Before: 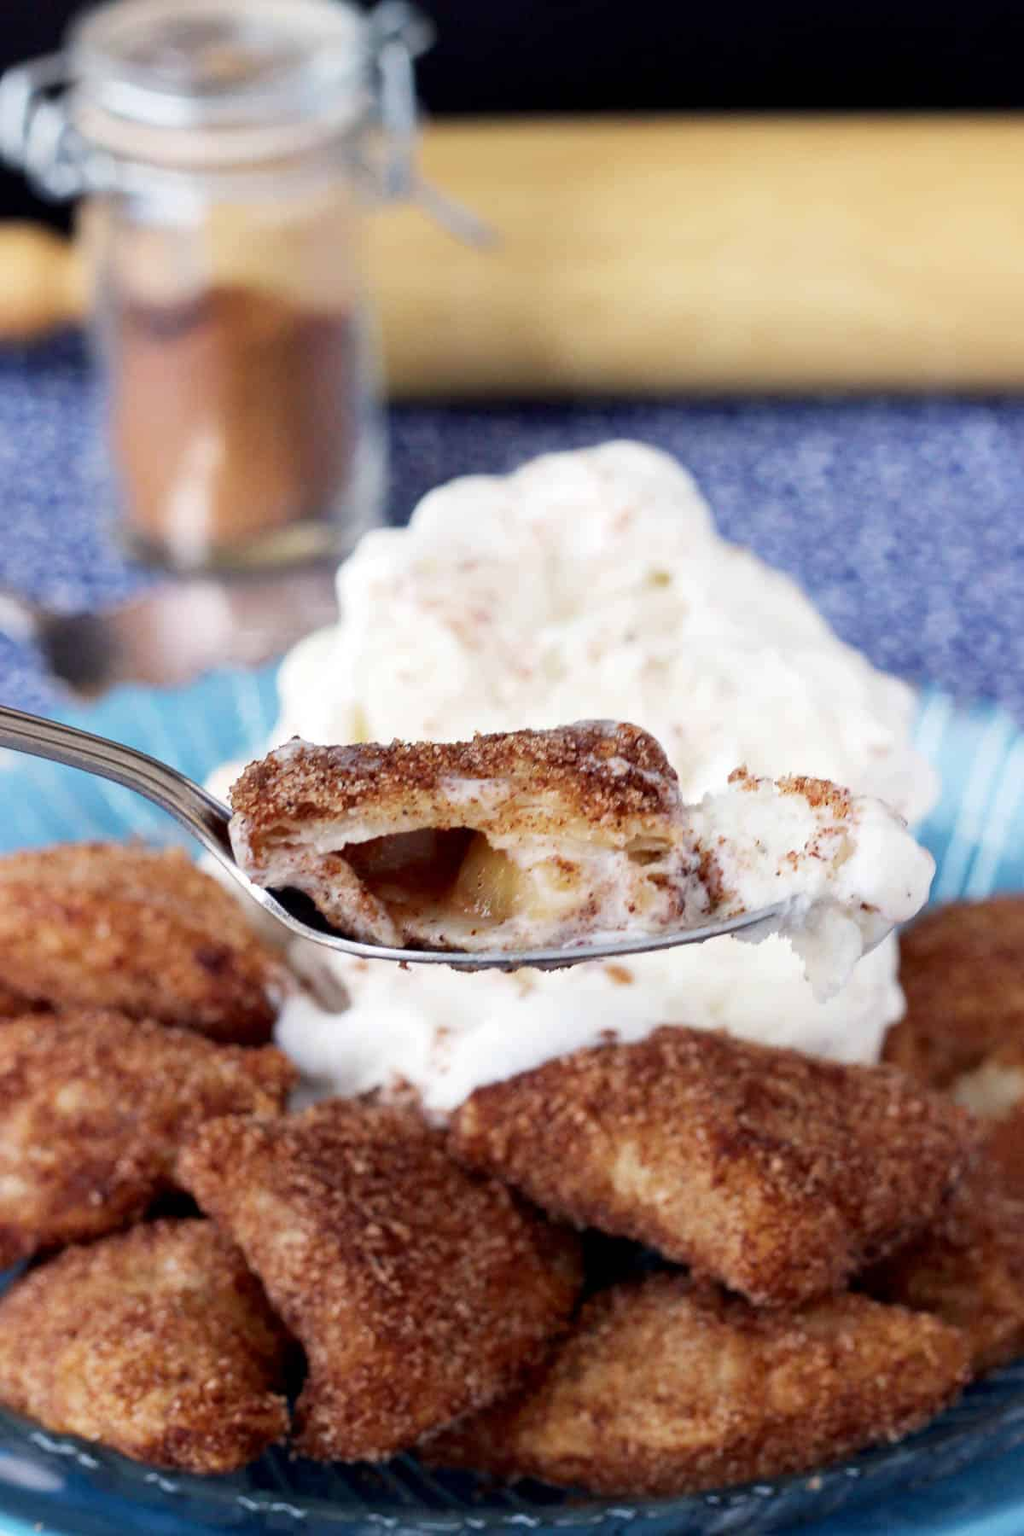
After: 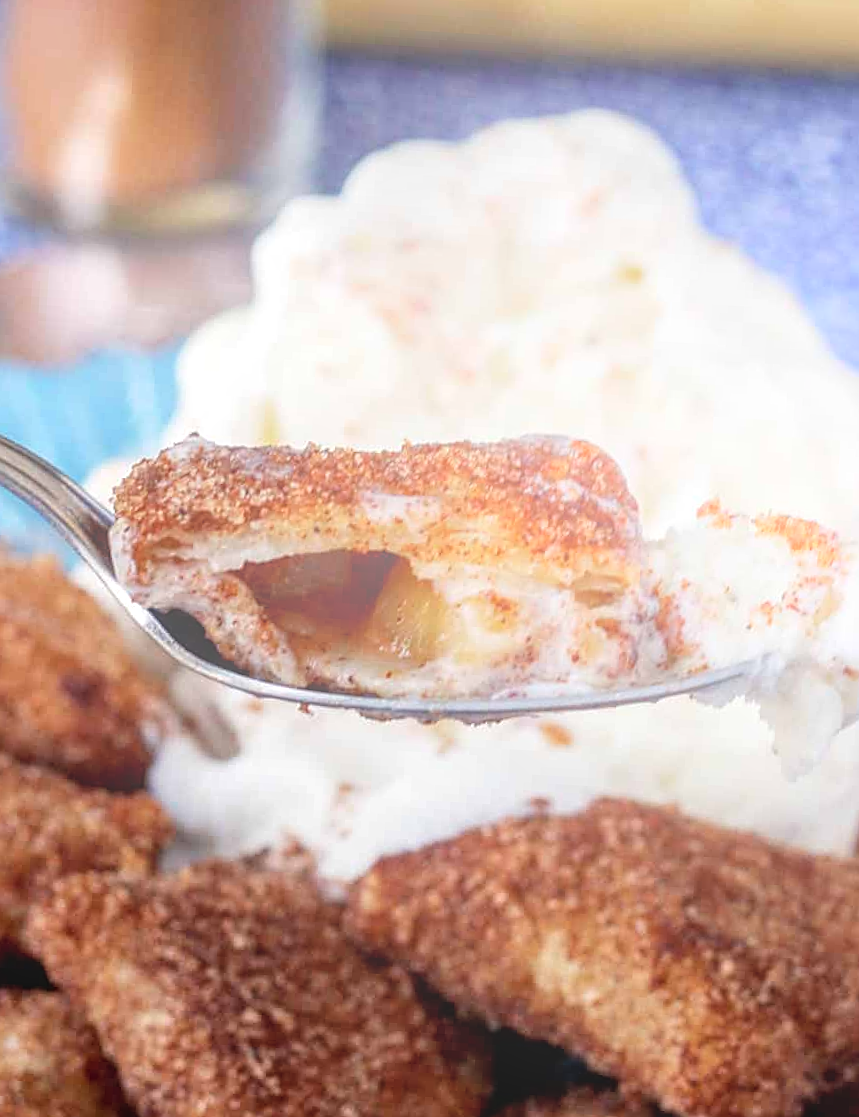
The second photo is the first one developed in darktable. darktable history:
local contrast: highlights 0%, shadows 0%, detail 133%
sharpen: on, module defaults
crop and rotate: angle -3.37°, left 9.79%, top 20.73%, right 12.42%, bottom 11.82%
shadows and highlights: shadows 37.27, highlights -28.18, soften with gaussian
bloom: size 40%
